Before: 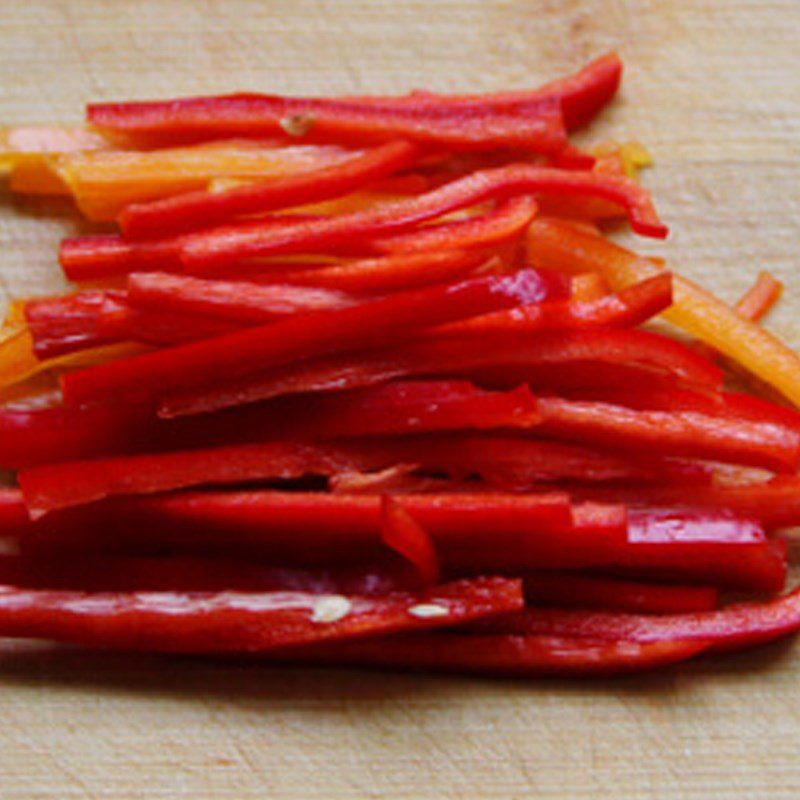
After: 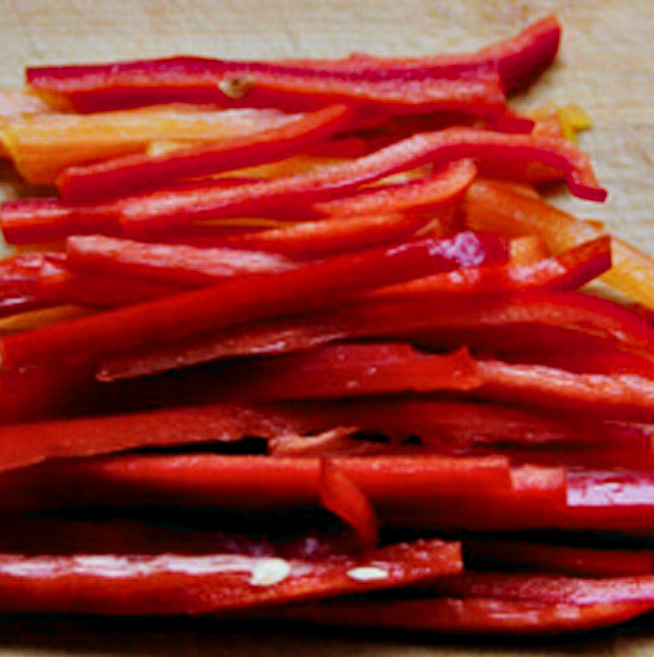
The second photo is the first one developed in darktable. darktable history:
contrast equalizer: y [[0.6 ×6], [0.55 ×6], [0 ×6], [0 ×6], [0 ×6]]
crop and rotate: left 7.662%, top 4.646%, right 10.525%, bottom 13.127%
filmic rgb: black relative exposure -8.02 EV, white relative exposure 4.01 EV, hardness 4.2
